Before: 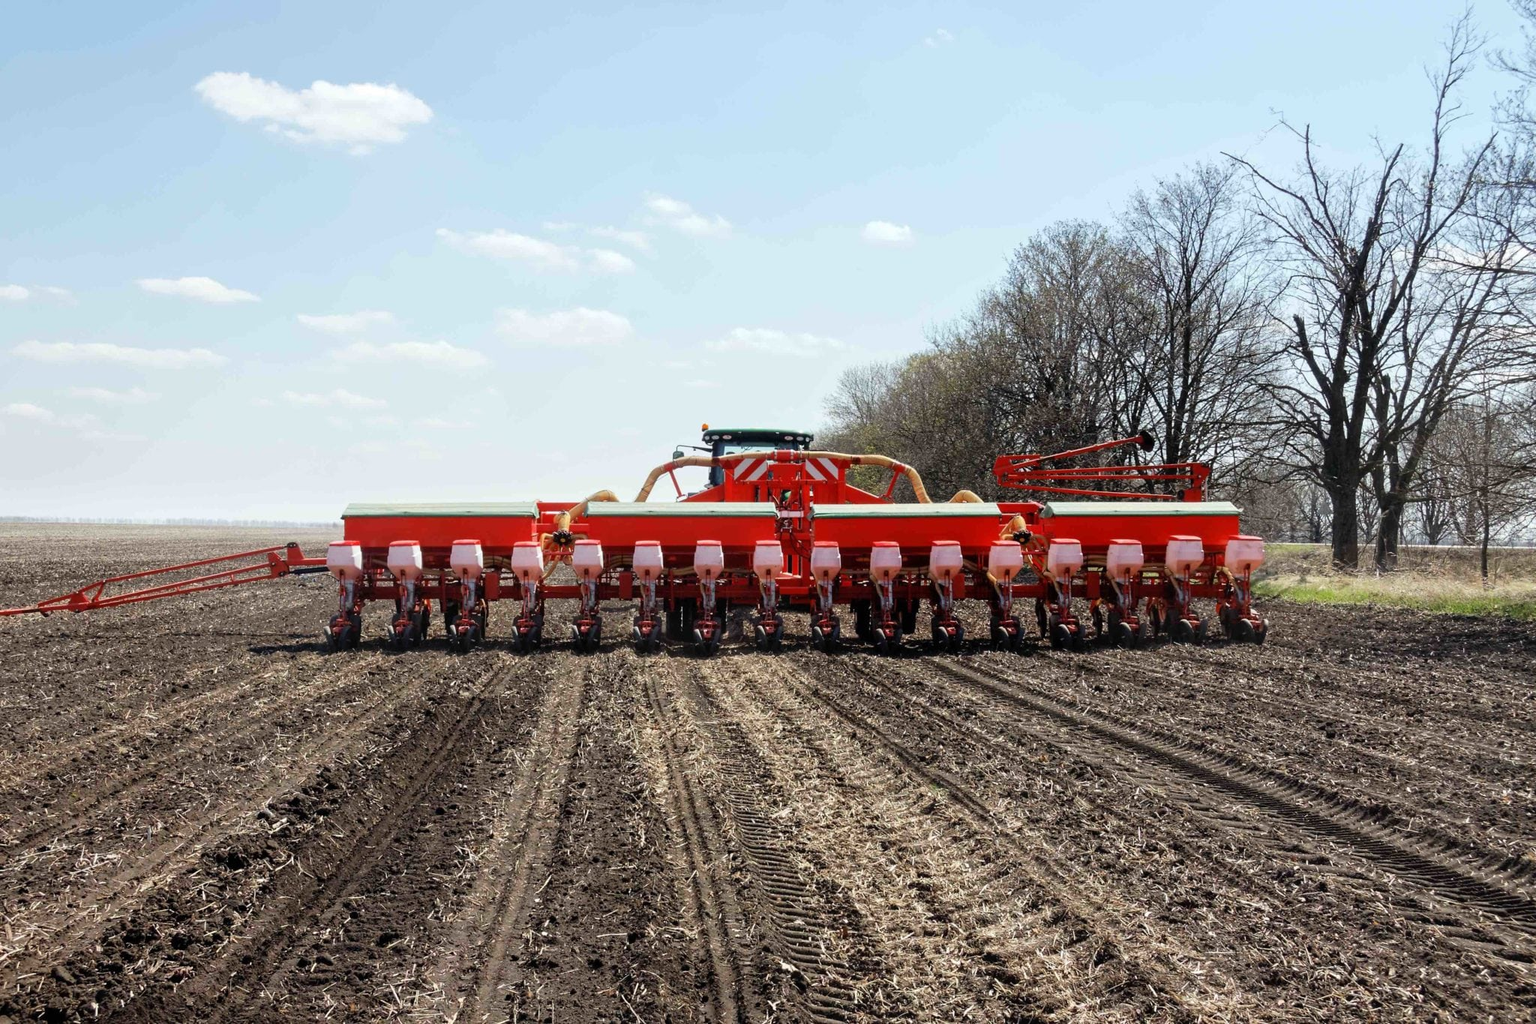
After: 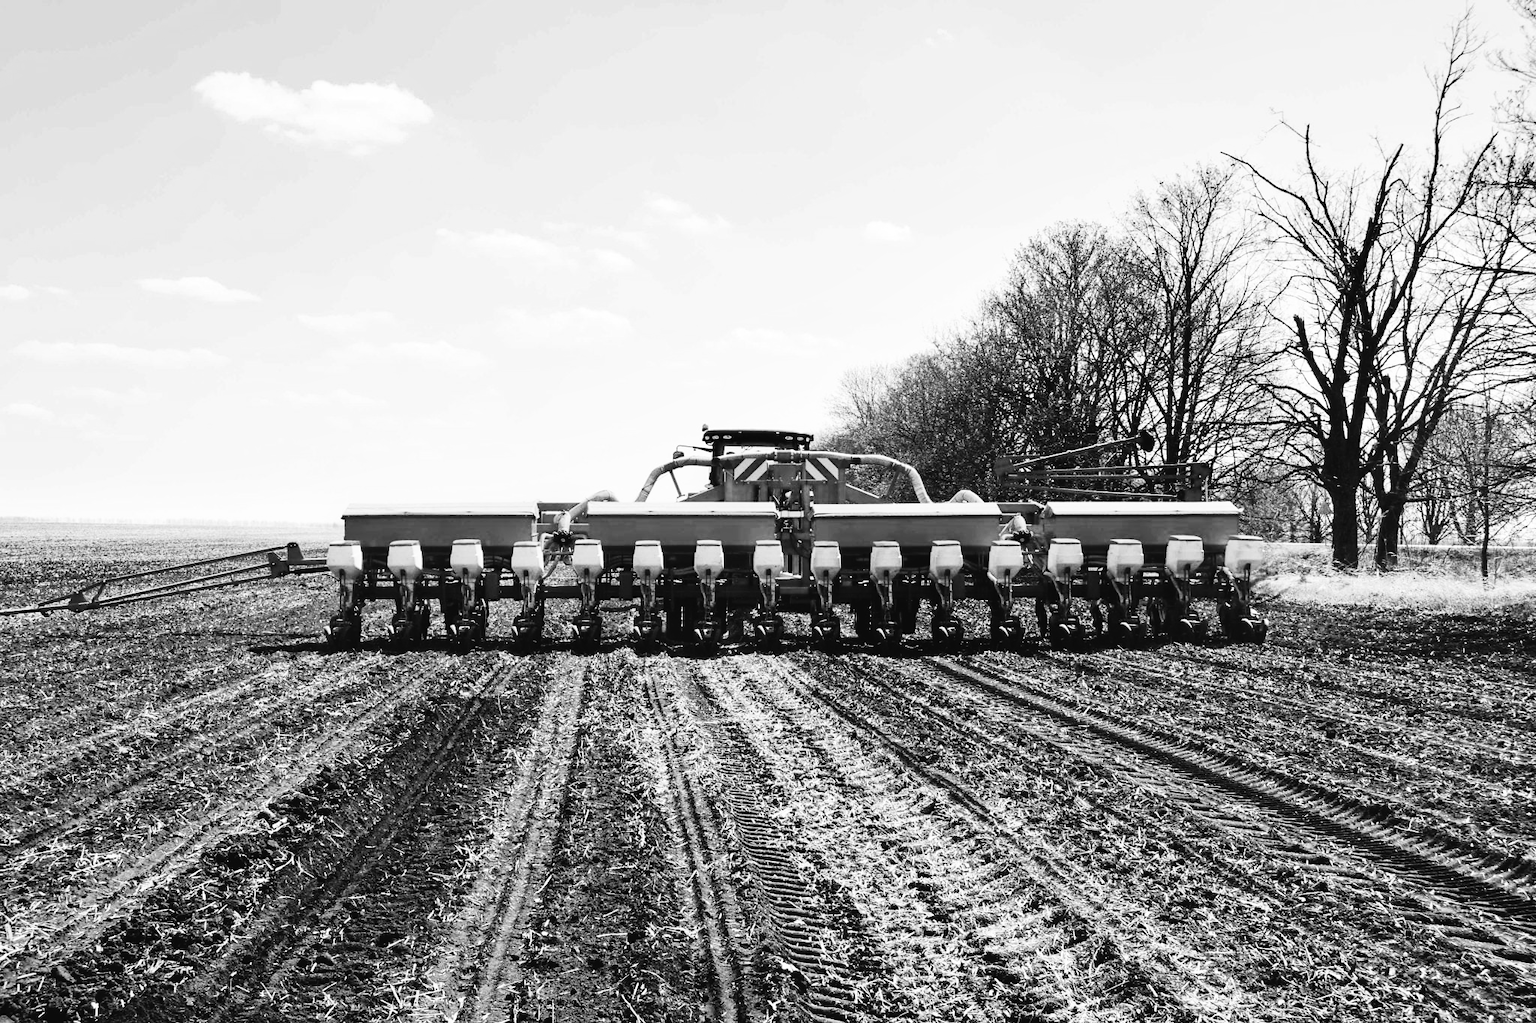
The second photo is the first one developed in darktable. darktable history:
contrast brightness saturation: contrast 0.09, brightness -0.59, saturation 0.17
rgb curve: curves: ch0 [(0, 0) (0.21, 0.15) (0.24, 0.21) (0.5, 0.75) (0.75, 0.96) (0.89, 0.99) (1, 1)]; ch1 [(0, 0.02) (0.21, 0.13) (0.25, 0.2) (0.5, 0.67) (0.75, 0.9) (0.89, 0.97) (1, 1)]; ch2 [(0, 0.02) (0.21, 0.13) (0.25, 0.2) (0.5, 0.67) (0.75, 0.9) (0.89, 0.97) (1, 1)], compensate middle gray true
exposure: black level correction -0.041, exposure 0.064 EV, compensate highlight preservation false
shadows and highlights: shadows 30.63, highlights -63.22, shadows color adjustment 98%, highlights color adjustment 58.61%, soften with gaussian
monochrome: a -3.63, b -0.465
